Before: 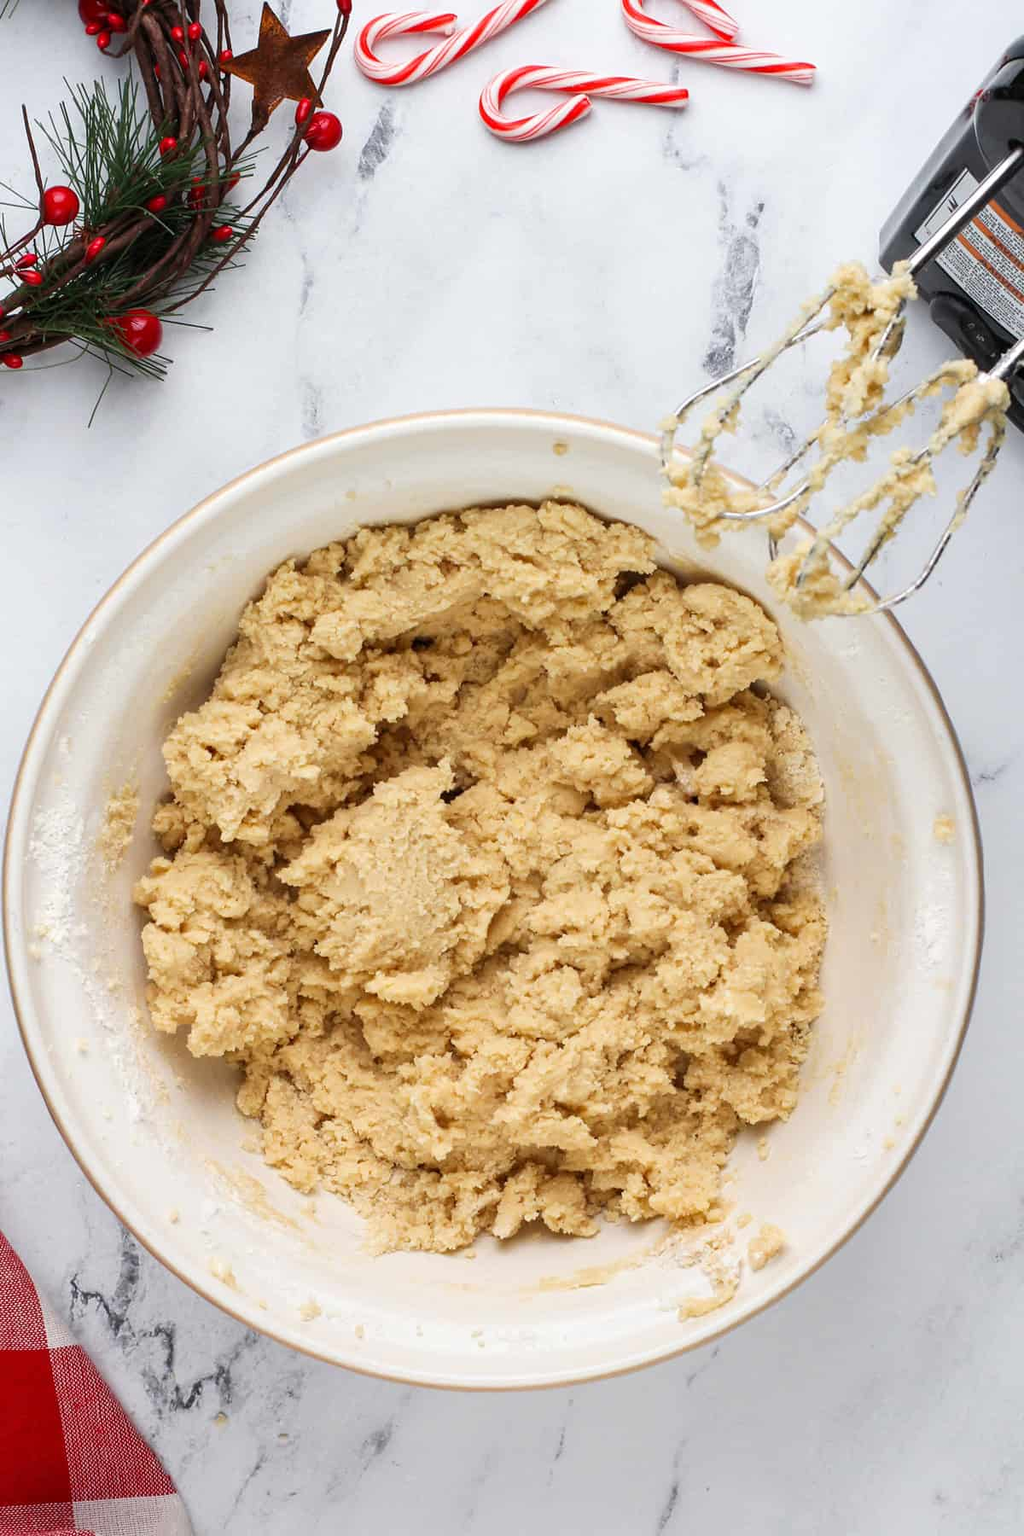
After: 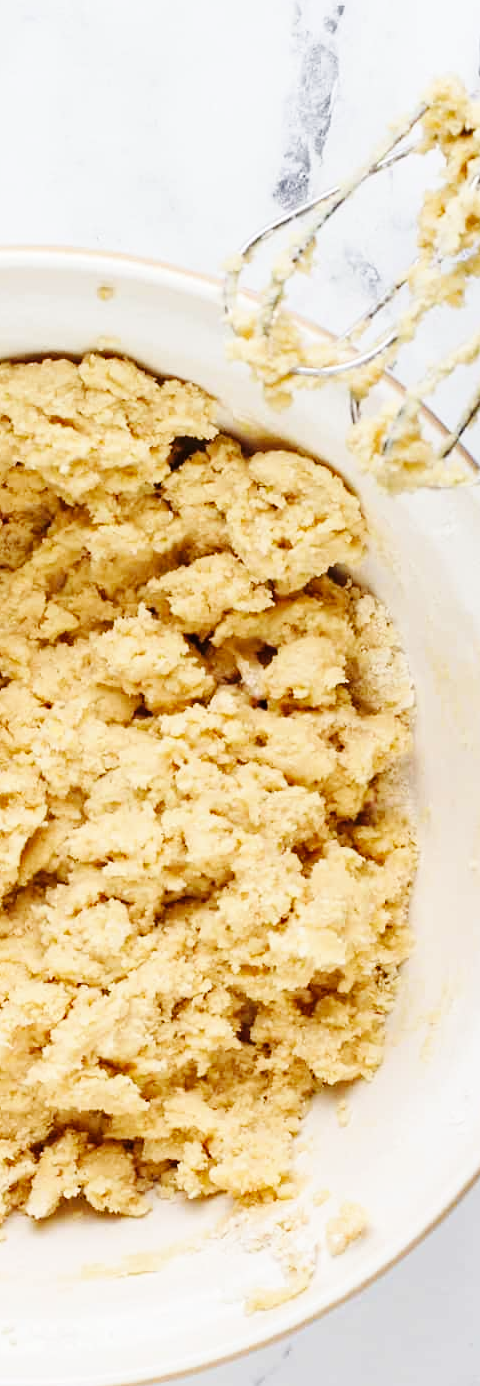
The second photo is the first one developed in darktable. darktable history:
crop: left 45.966%, top 12.963%, right 13.984%, bottom 10.009%
base curve: curves: ch0 [(0, 0) (0.036, 0.025) (0.121, 0.166) (0.206, 0.329) (0.605, 0.79) (1, 1)], preserve colors none
